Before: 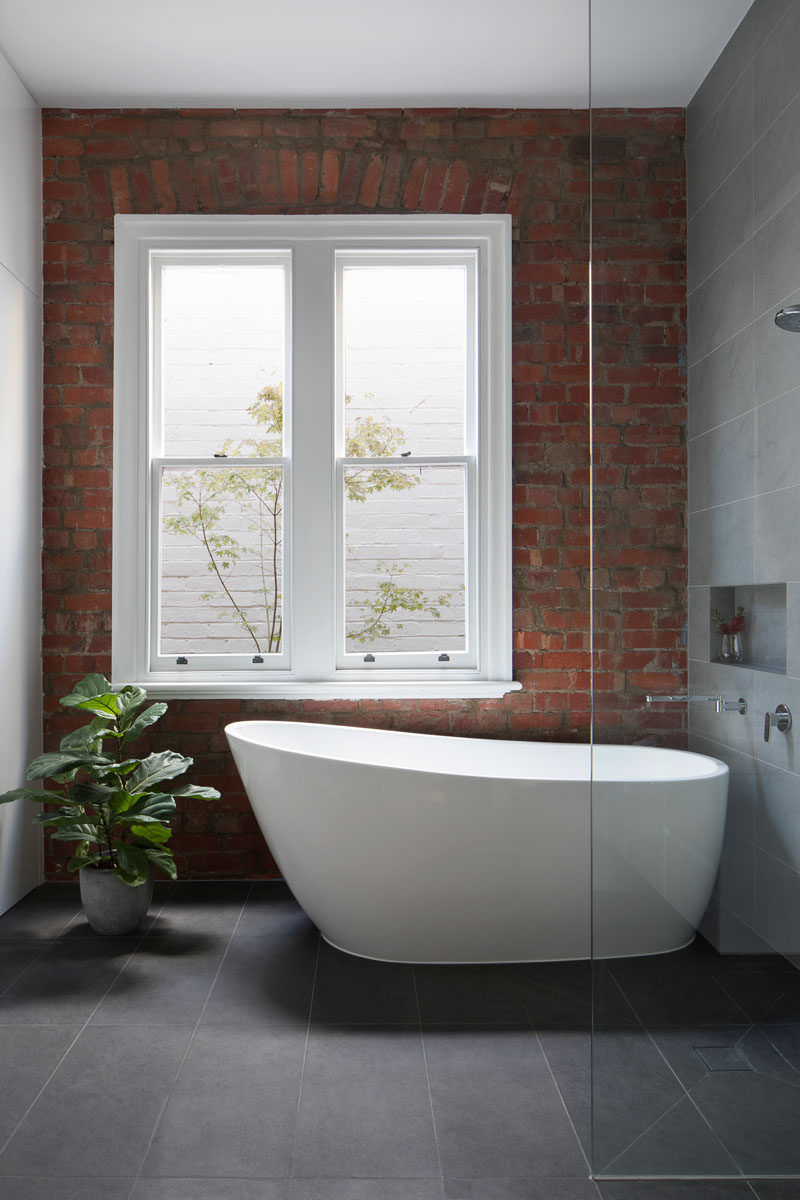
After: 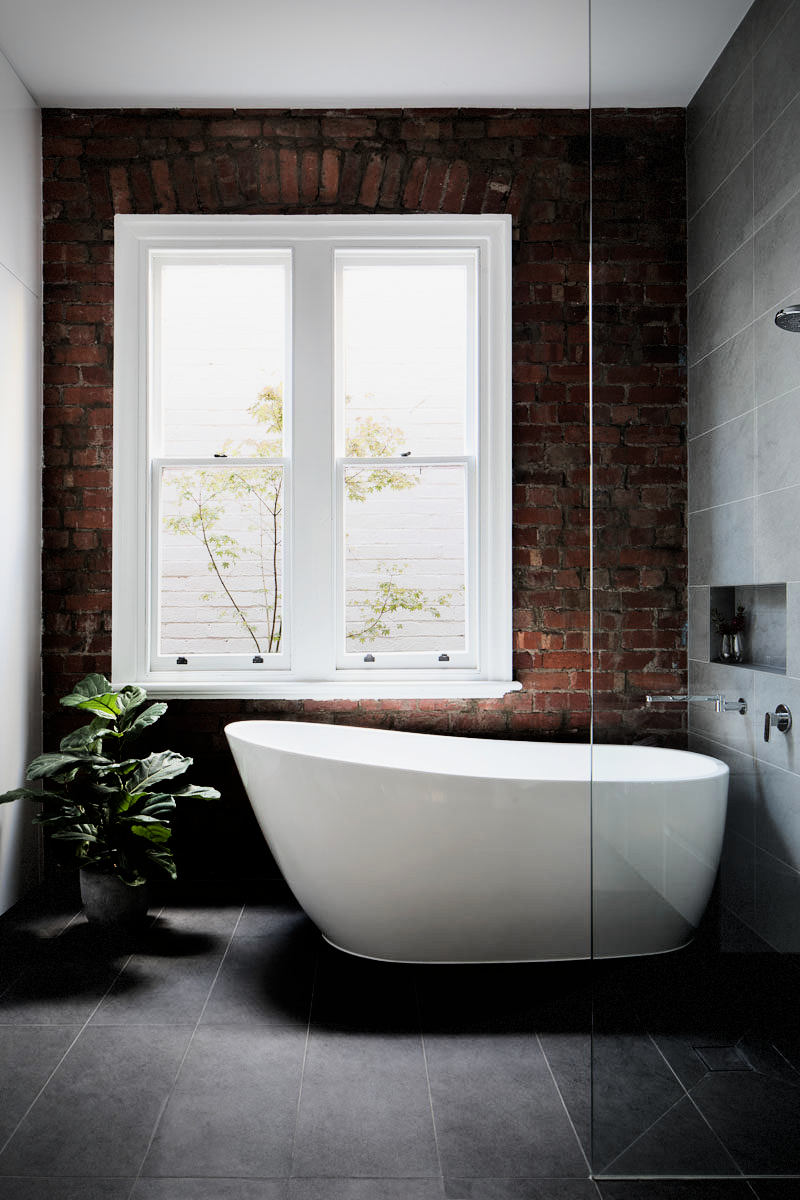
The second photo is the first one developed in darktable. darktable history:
vignetting: fall-off start 71.48%, brightness -0.58, saturation -0.261, dithering 8-bit output
filmic rgb: black relative exposure -5.08 EV, white relative exposure 3.99 EV, threshold 5.96 EV, hardness 2.88, contrast 1.299, enable highlight reconstruction true
tone equalizer: -8 EV -0.782 EV, -7 EV -0.677 EV, -6 EV -0.588 EV, -5 EV -0.365 EV, -3 EV 0.38 EV, -2 EV 0.6 EV, -1 EV 0.691 EV, +0 EV 0.73 EV, edges refinement/feathering 500, mask exposure compensation -1.57 EV, preserve details no
